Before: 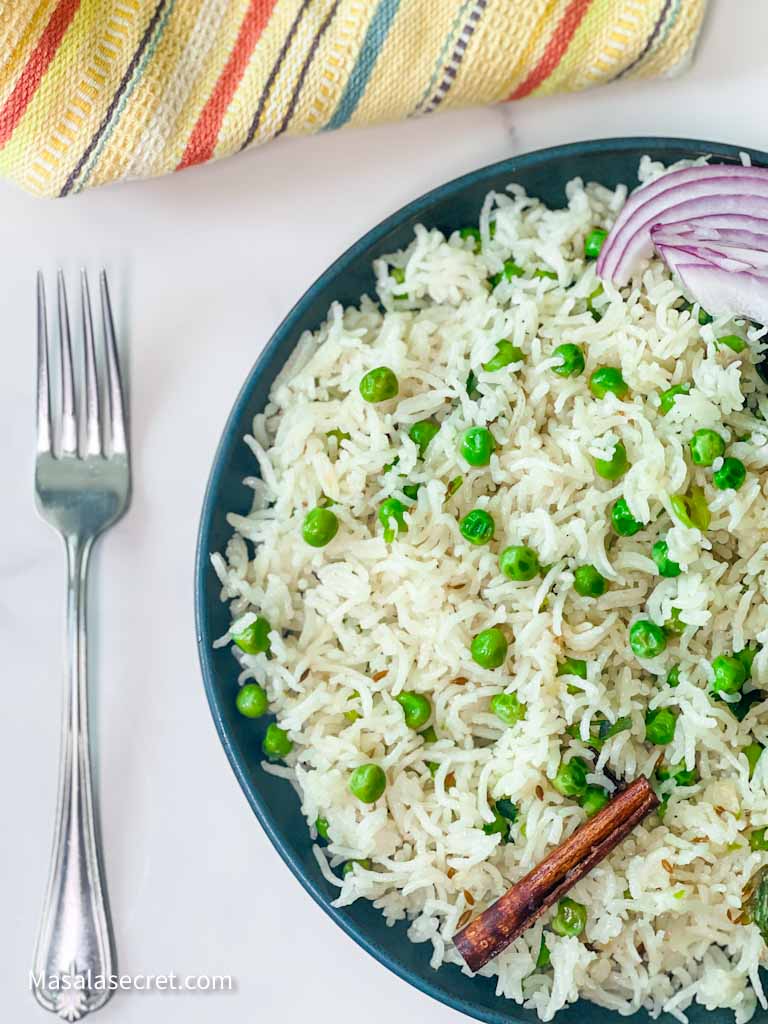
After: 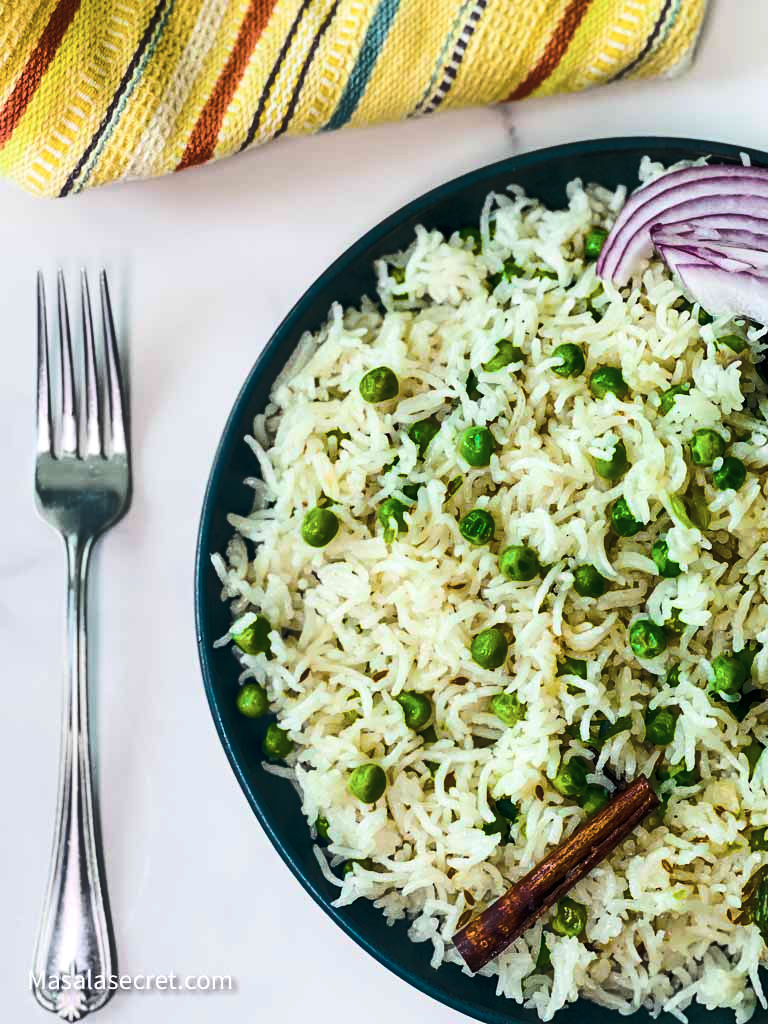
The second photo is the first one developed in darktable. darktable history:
contrast brightness saturation: contrast 0.1, saturation -0.36
color balance rgb: linear chroma grading › global chroma 40.15%, perceptual saturation grading › global saturation 60.58%, perceptual saturation grading › highlights 20.44%, perceptual saturation grading › shadows -50.36%, perceptual brilliance grading › highlights 2.19%, perceptual brilliance grading › mid-tones -50.36%, perceptual brilliance grading › shadows -50.36%
